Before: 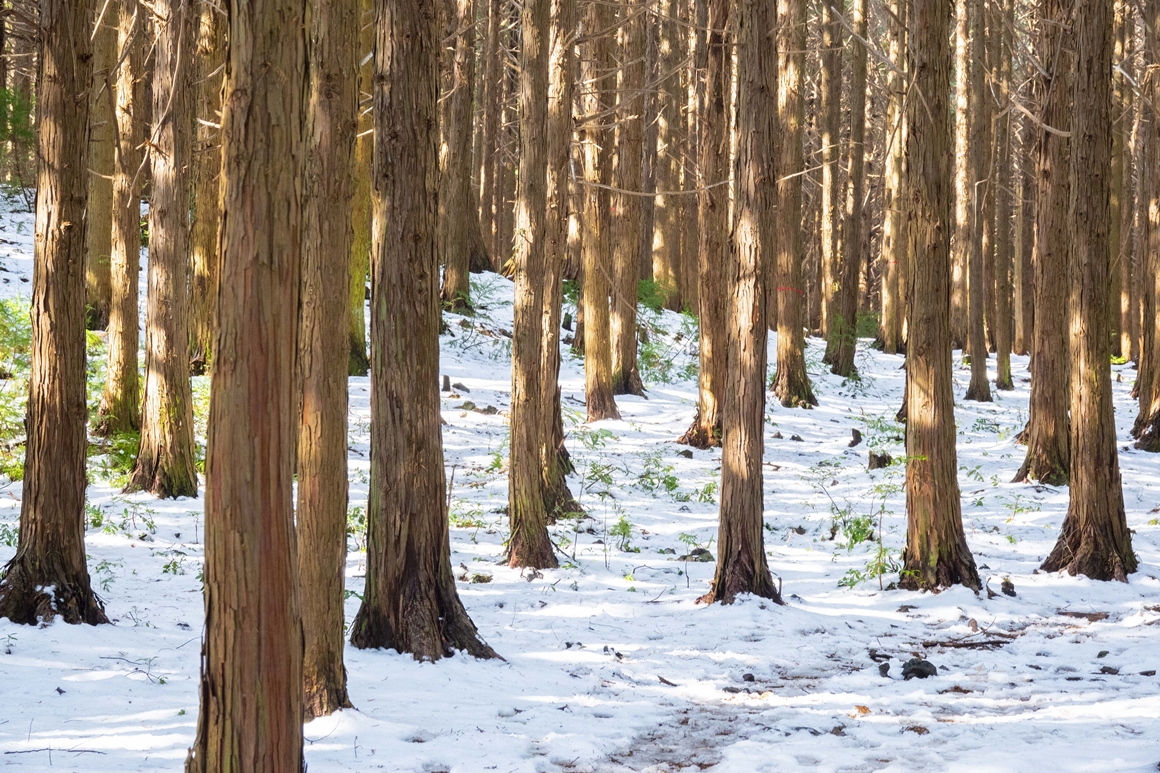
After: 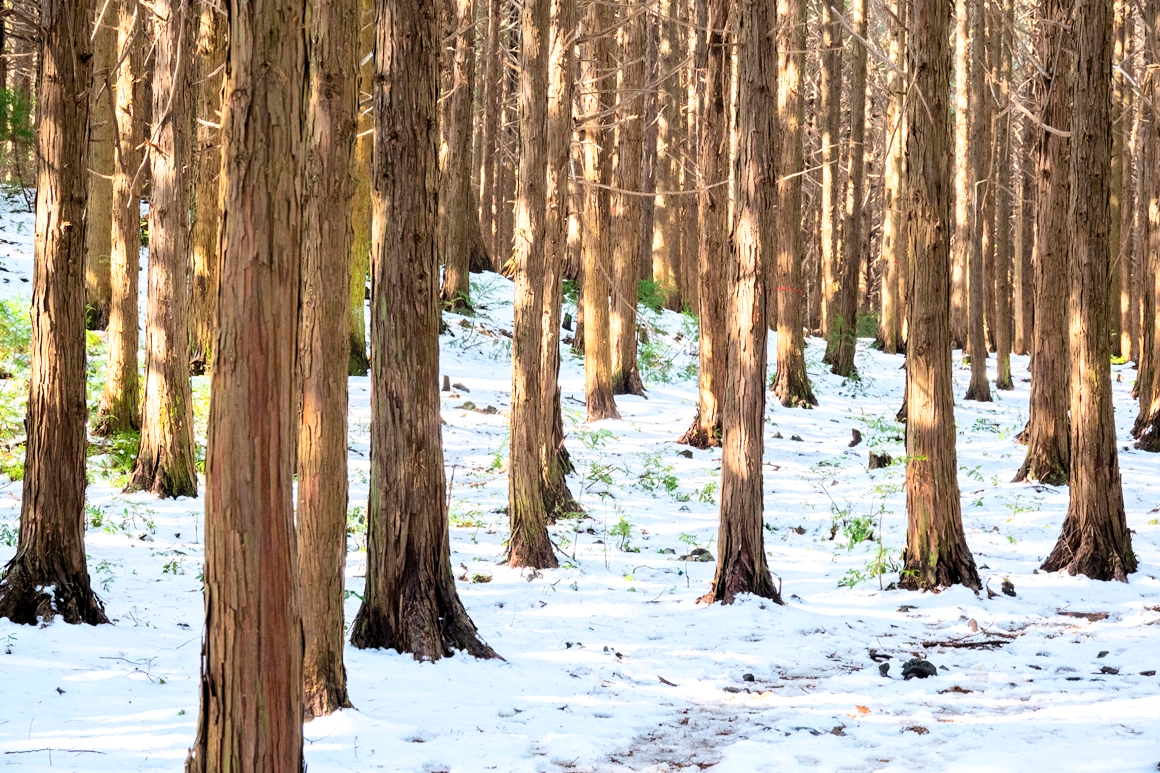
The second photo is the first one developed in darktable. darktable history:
levels: black 0.013%, levels [0.026, 0.507, 0.987]
tone curve: curves: ch0 [(0, 0) (0.004, 0.001) (0.02, 0.008) (0.218, 0.218) (0.664, 0.774) (0.832, 0.914) (1, 1)], color space Lab, independent channels, preserve colors none
